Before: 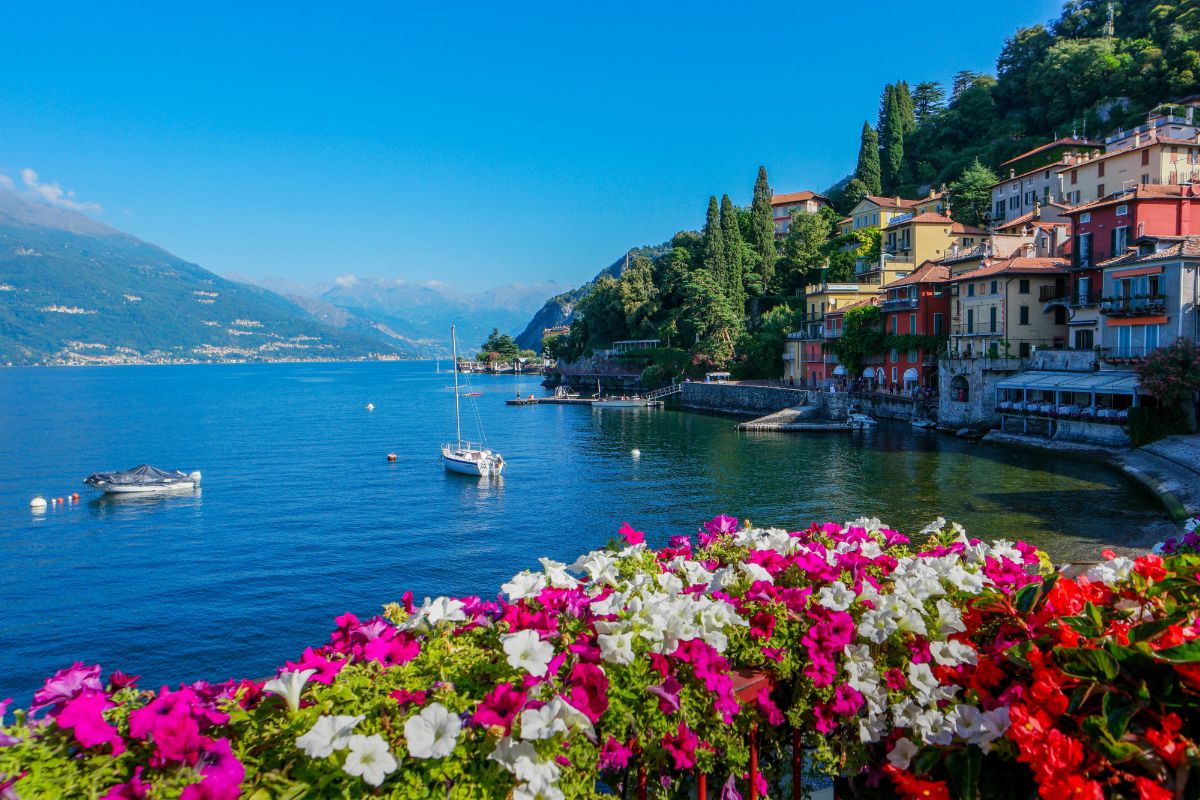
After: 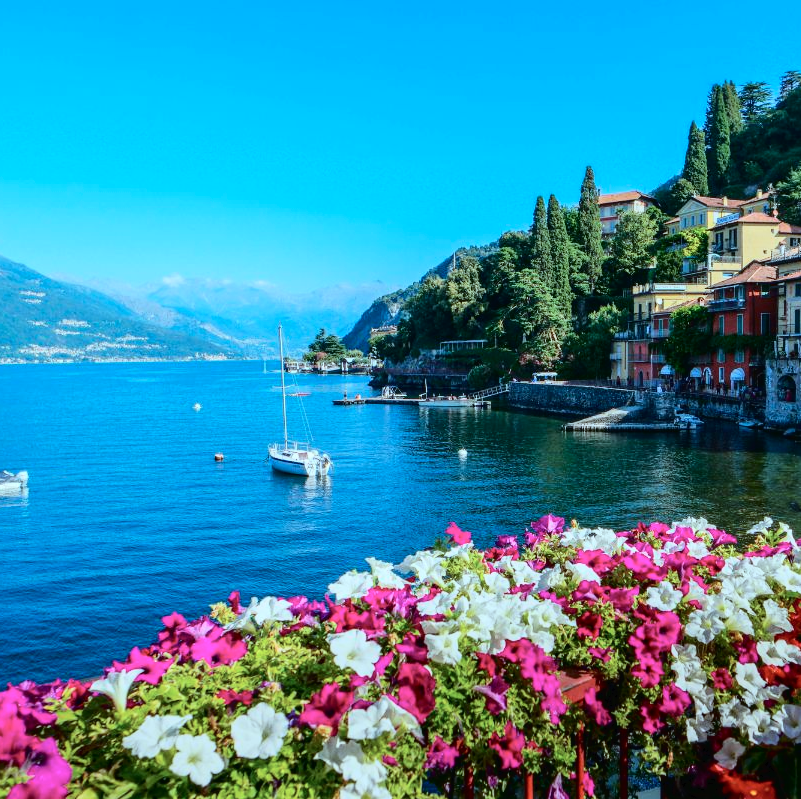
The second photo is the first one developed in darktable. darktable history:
tone curve: curves: ch0 [(0, 0) (0.003, 0.016) (0.011, 0.019) (0.025, 0.023) (0.044, 0.029) (0.069, 0.042) (0.1, 0.068) (0.136, 0.101) (0.177, 0.143) (0.224, 0.21) (0.277, 0.289) (0.335, 0.379) (0.399, 0.476) (0.468, 0.569) (0.543, 0.654) (0.623, 0.75) (0.709, 0.822) (0.801, 0.893) (0.898, 0.946) (1, 1)], color space Lab, independent channels, preserve colors none
crop and rotate: left 14.496%, right 18.74%
color correction: highlights a* -10.31, highlights b* -10.35
